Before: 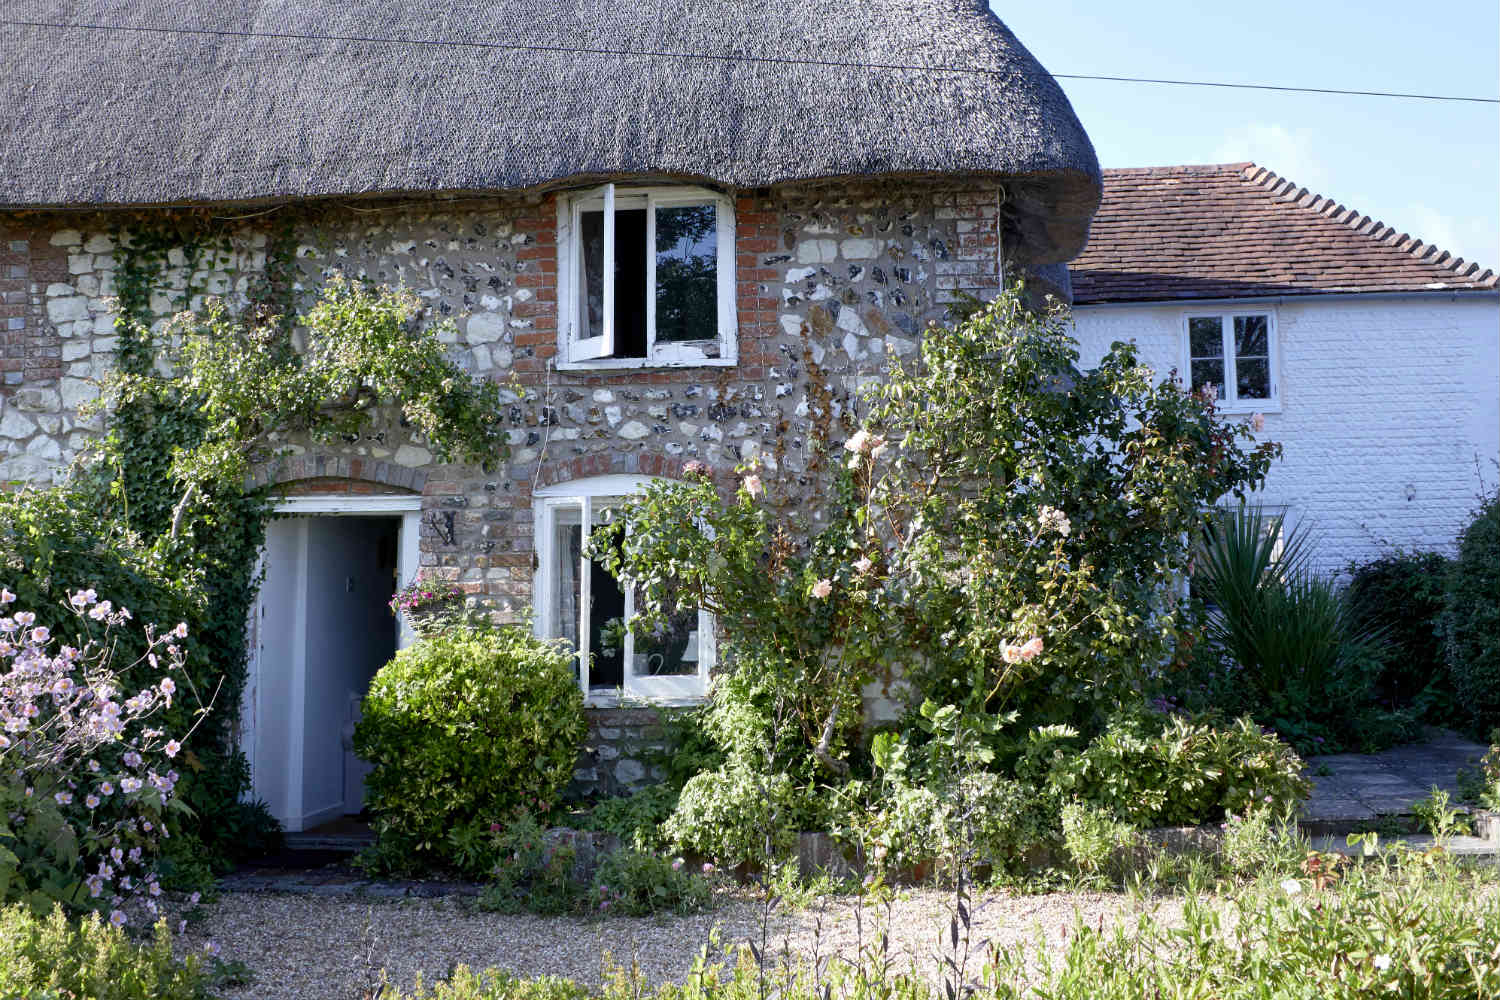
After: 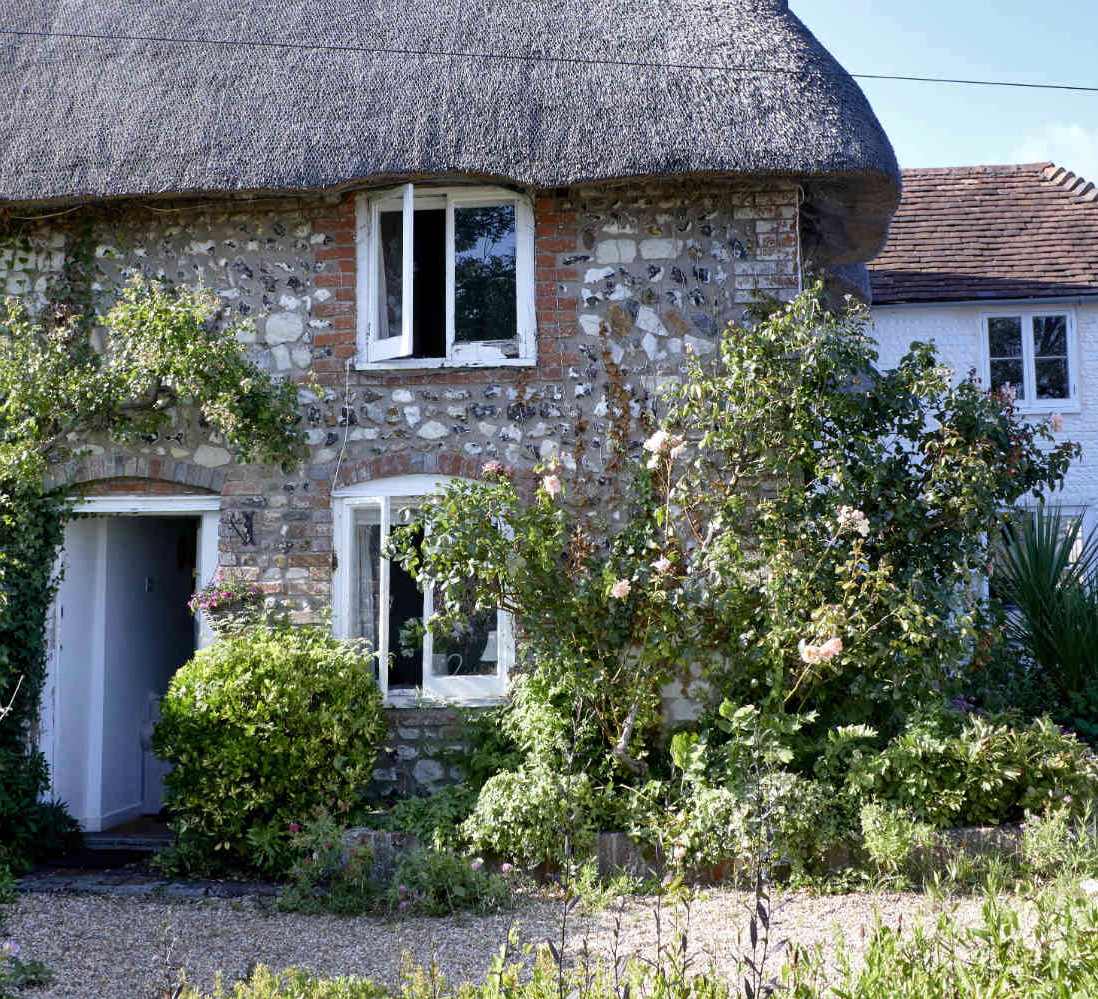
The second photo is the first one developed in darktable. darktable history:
crop: left 13.443%, right 13.31%
tone equalizer: on, module defaults
shadows and highlights: soften with gaussian
